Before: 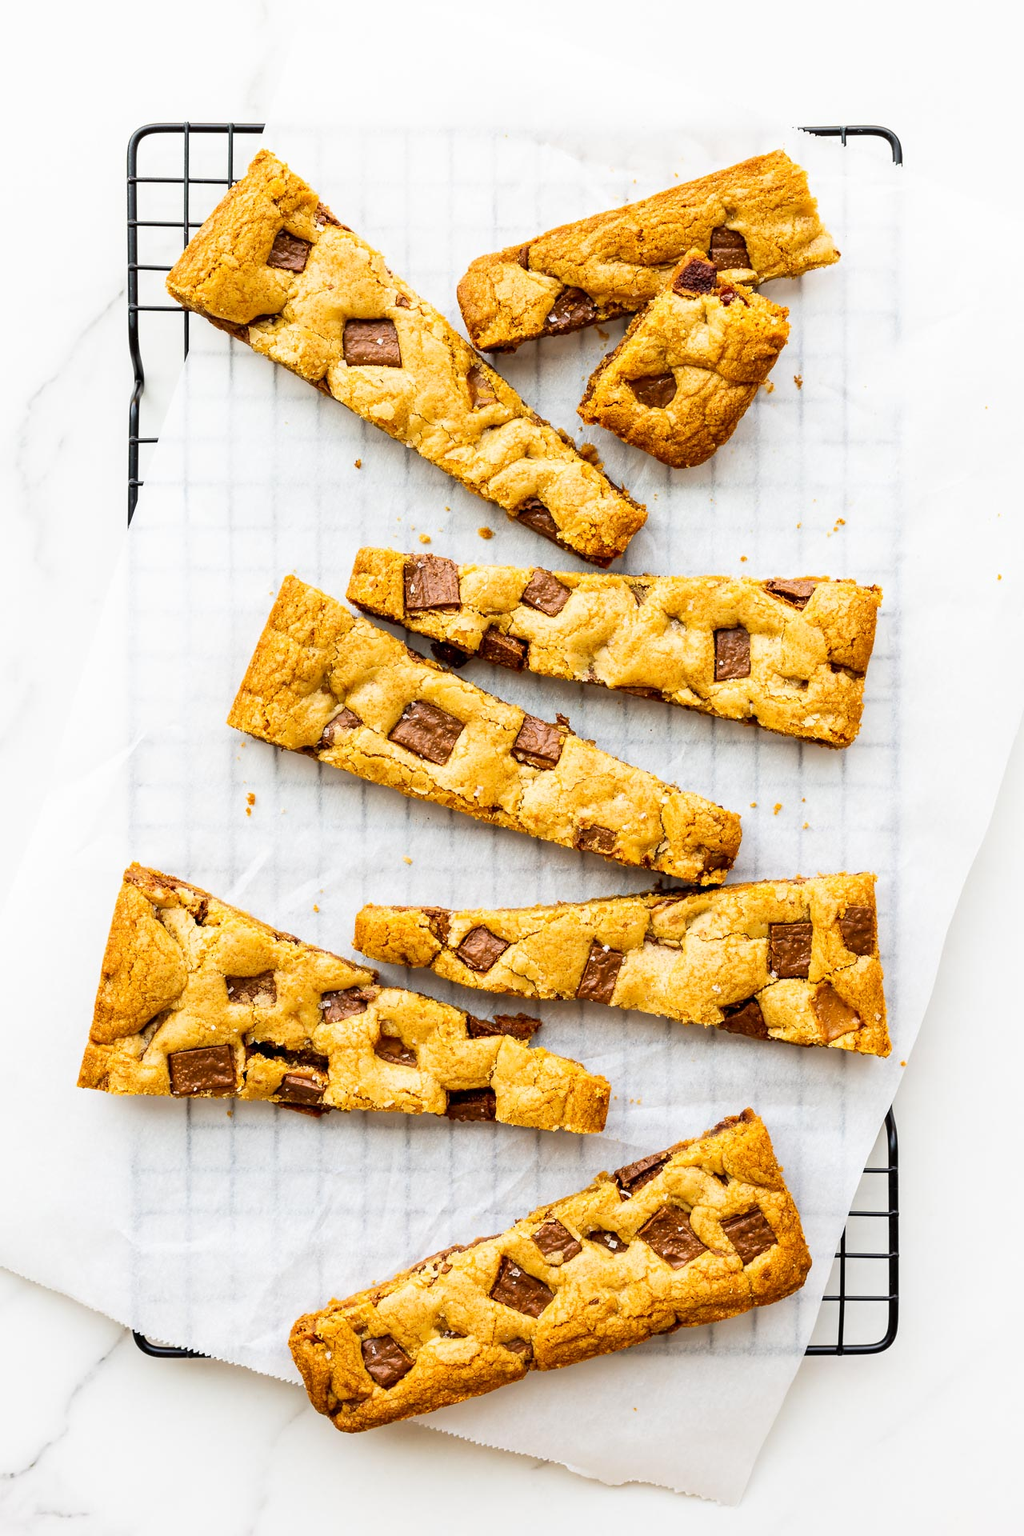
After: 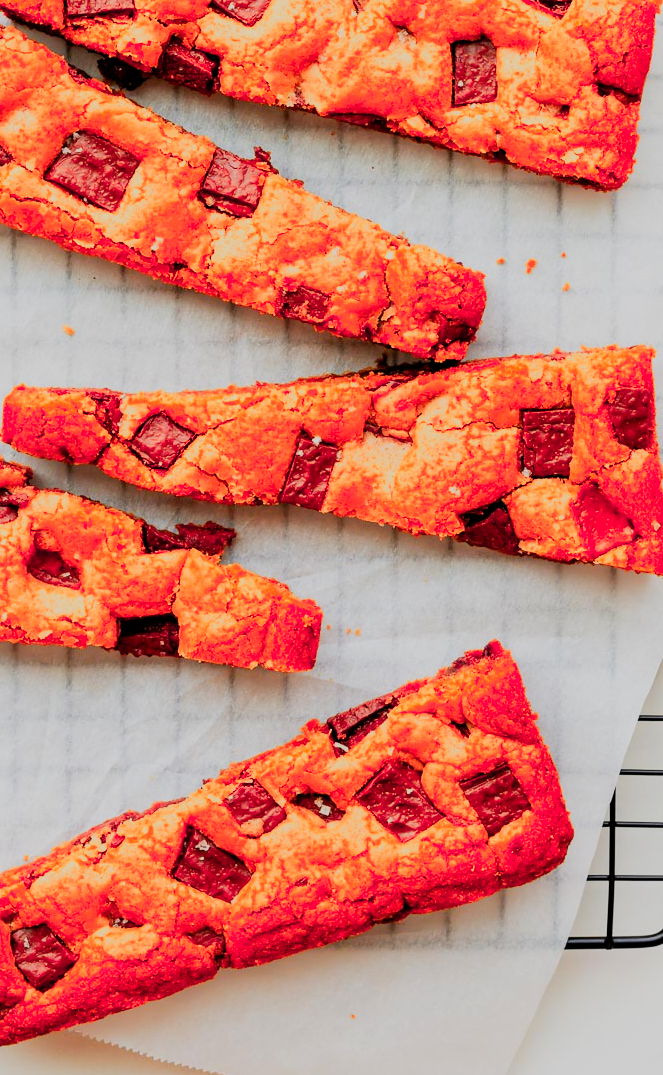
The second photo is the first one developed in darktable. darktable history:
filmic rgb: black relative exposure -7.65 EV, white relative exposure 4.56 EV, hardness 3.61
crop: left 34.479%, top 38.822%, right 13.718%, bottom 5.172%
color zones: curves: ch1 [(0.24, 0.634) (0.75, 0.5)]; ch2 [(0.253, 0.437) (0.745, 0.491)], mix 102.12%
